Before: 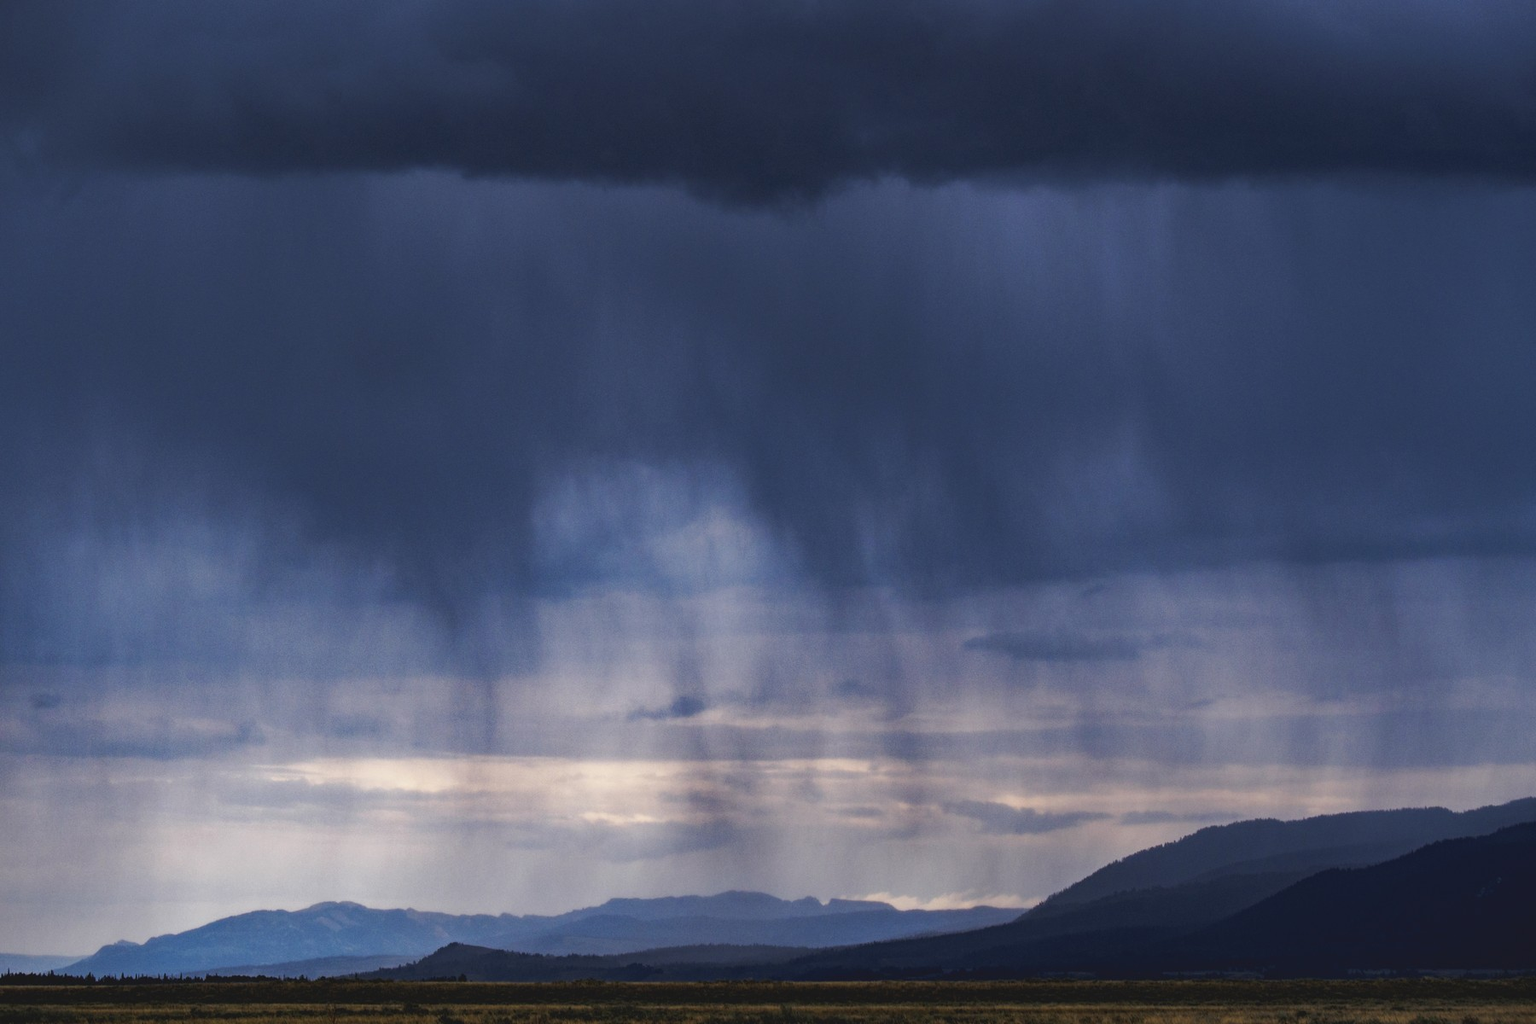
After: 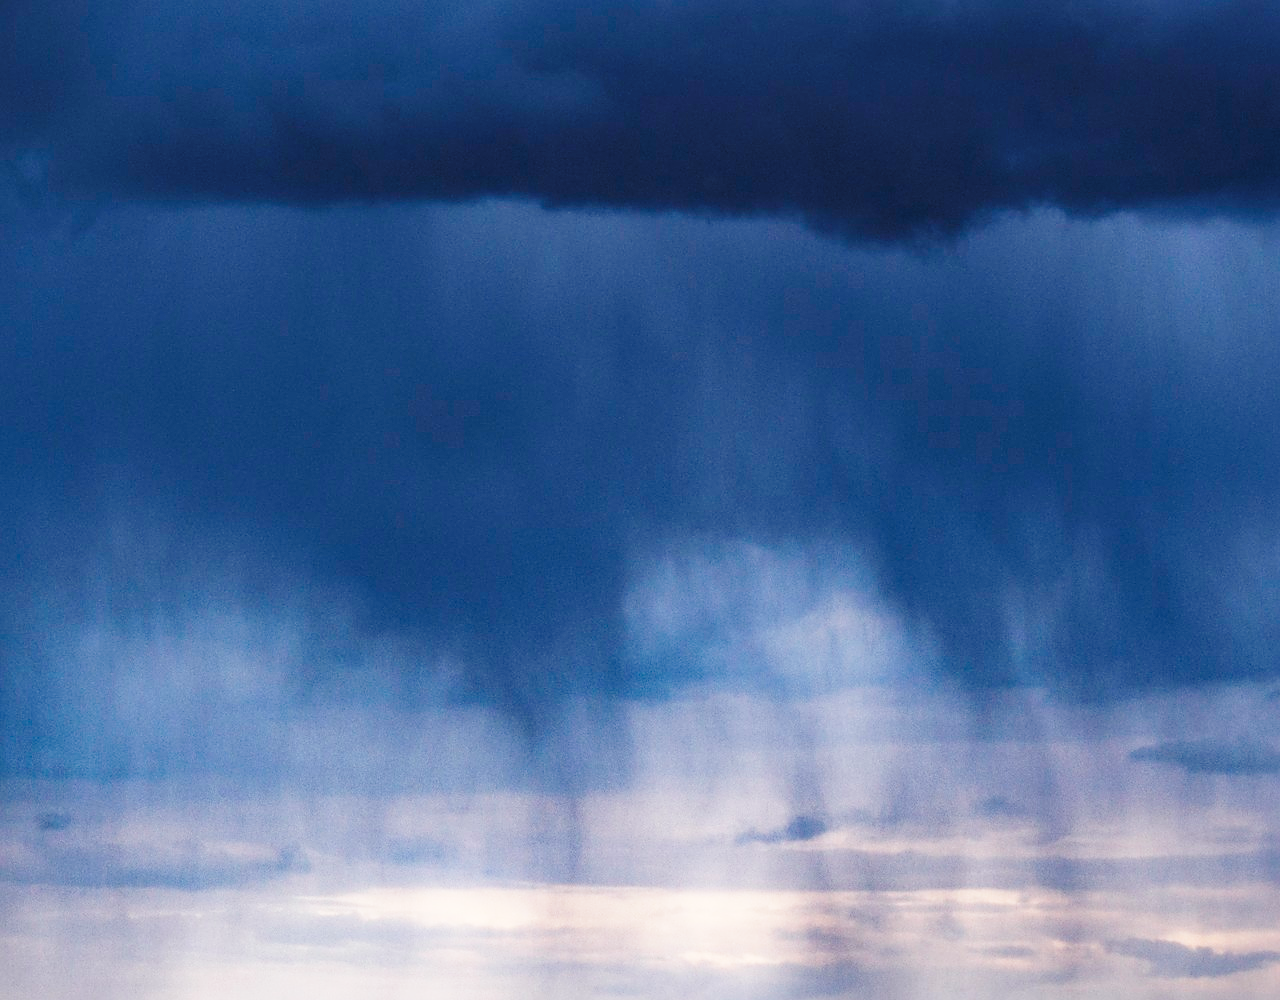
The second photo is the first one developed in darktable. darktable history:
crop: right 28.885%, bottom 16.626%
base curve: curves: ch0 [(0, 0) (0.028, 0.03) (0.121, 0.232) (0.46, 0.748) (0.859, 0.968) (1, 1)], preserve colors none
sharpen: on, module defaults
bloom: size 9%, threshold 100%, strength 7%
